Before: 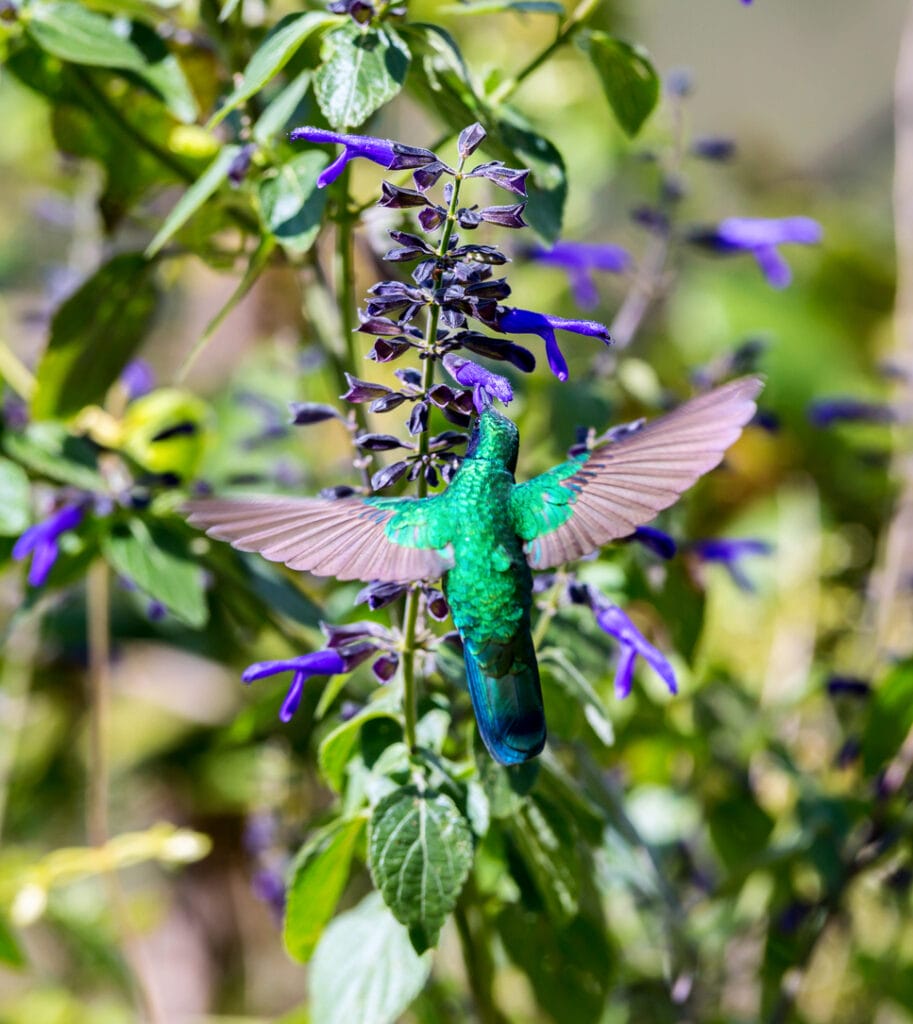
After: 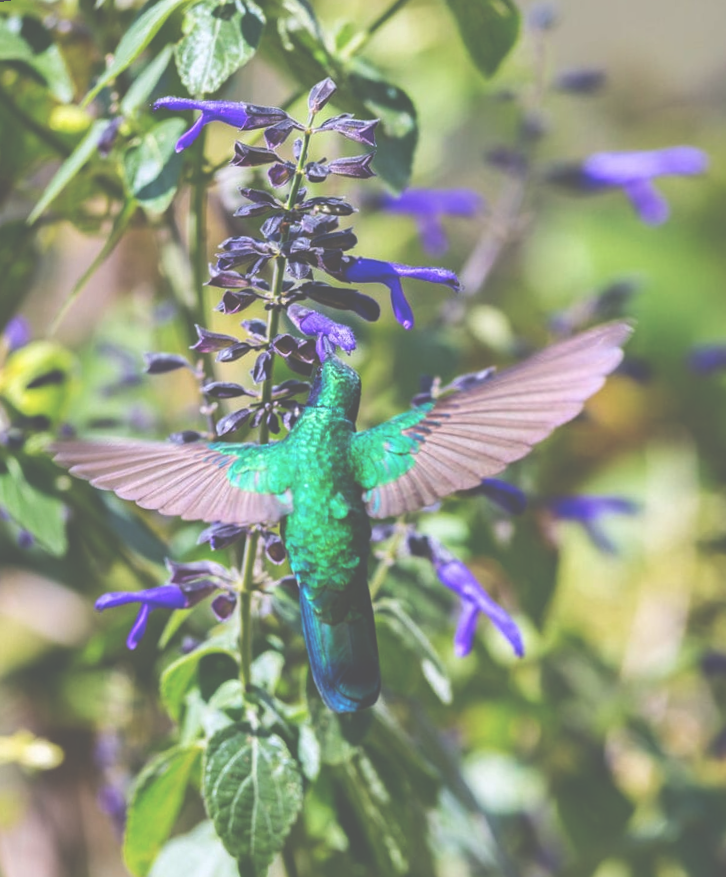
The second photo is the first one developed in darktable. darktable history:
rotate and perspective: rotation 1.69°, lens shift (vertical) -0.023, lens shift (horizontal) -0.291, crop left 0.025, crop right 0.988, crop top 0.092, crop bottom 0.842
crop and rotate: left 9.597%, right 10.195%
exposure: black level correction -0.087, compensate highlight preservation false
shadows and highlights: shadows 30.86, highlights 0, soften with gaussian
